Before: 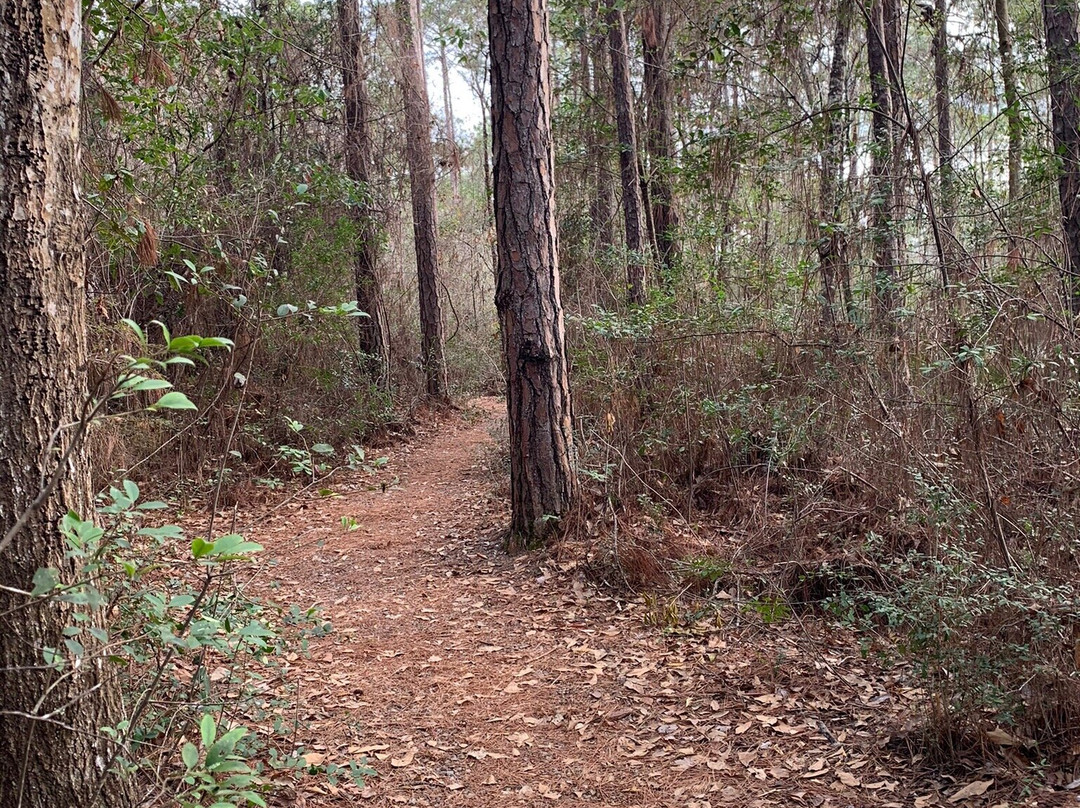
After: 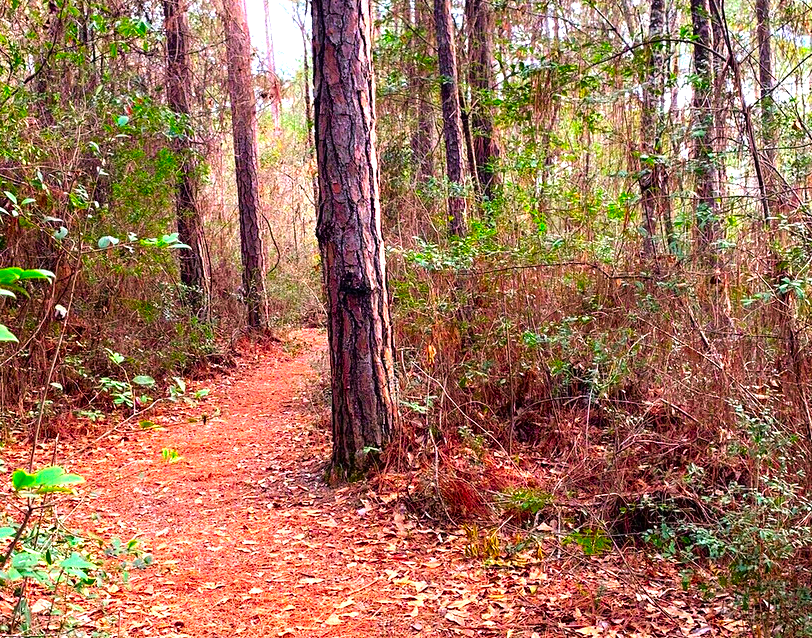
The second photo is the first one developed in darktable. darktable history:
color correction: highlights a* 1.56, highlights b* -1.84, saturation 2.52
tone equalizer: -8 EV -1.11 EV, -7 EV -0.998 EV, -6 EV -0.845 EV, -5 EV -0.557 EV, -3 EV 0.544 EV, -2 EV 0.847 EV, -1 EV 1.01 EV, +0 EV 1.07 EV
crop: left 16.624%, top 8.498%, right 8.178%, bottom 12.476%
